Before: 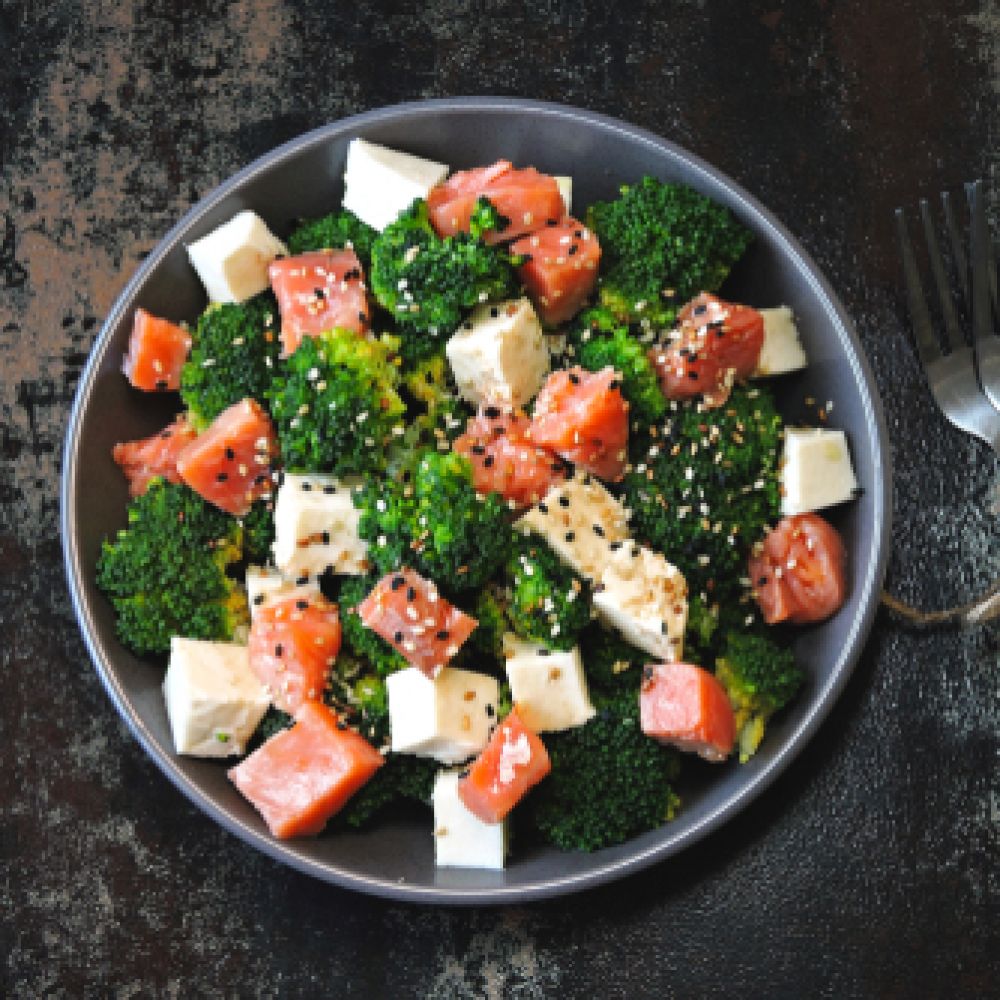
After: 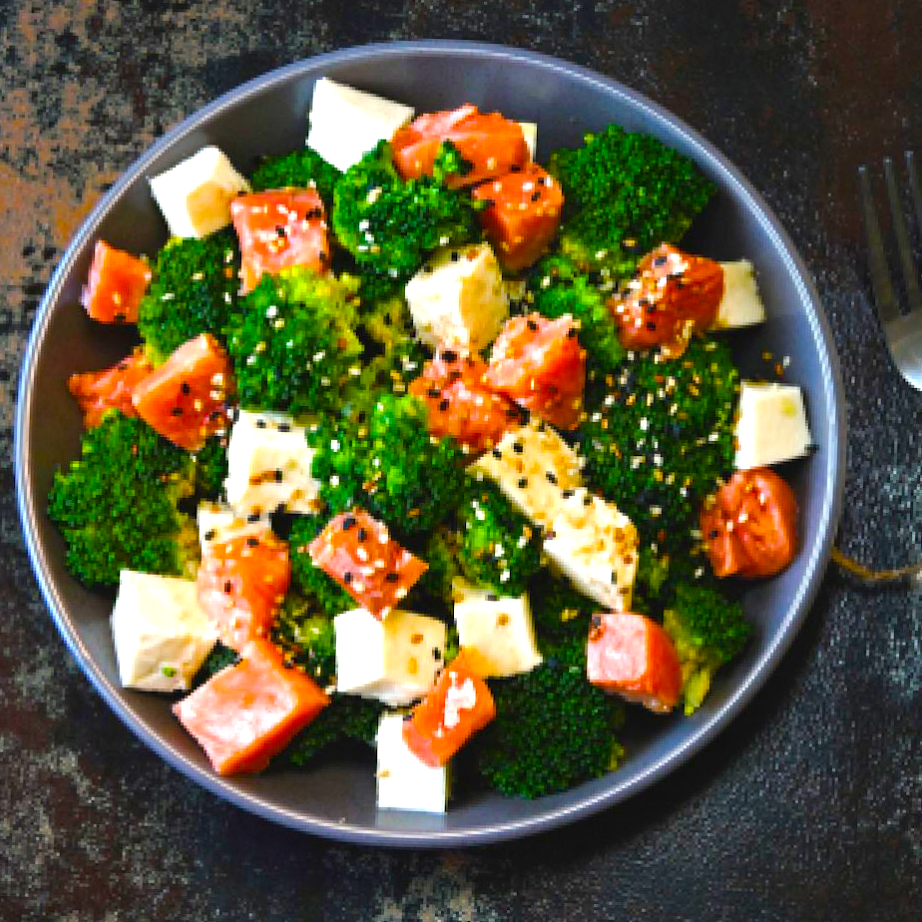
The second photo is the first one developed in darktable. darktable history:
color balance rgb: linear chroma grading › shadows 10%, linear chroma grading › highlights 10%, linear chroma grading › global chroma 15%, linear chroma grading › mid-tones 15%, perceptual saturation grading › global saturation 40%, perceptual saturation grading › highlights -25%, perceptual saturation grading › mid-tones 35%, perceptual saturation grading › shadows 35%, perceptual brilliance grading › global brilliance 11.29%, global vibrance 11.29%
tone equalizer: on, module defaults
crop and rotate: angle -1.96°, left 3.097%, top 4.154%, right 1.586%, bottom 0.529%
